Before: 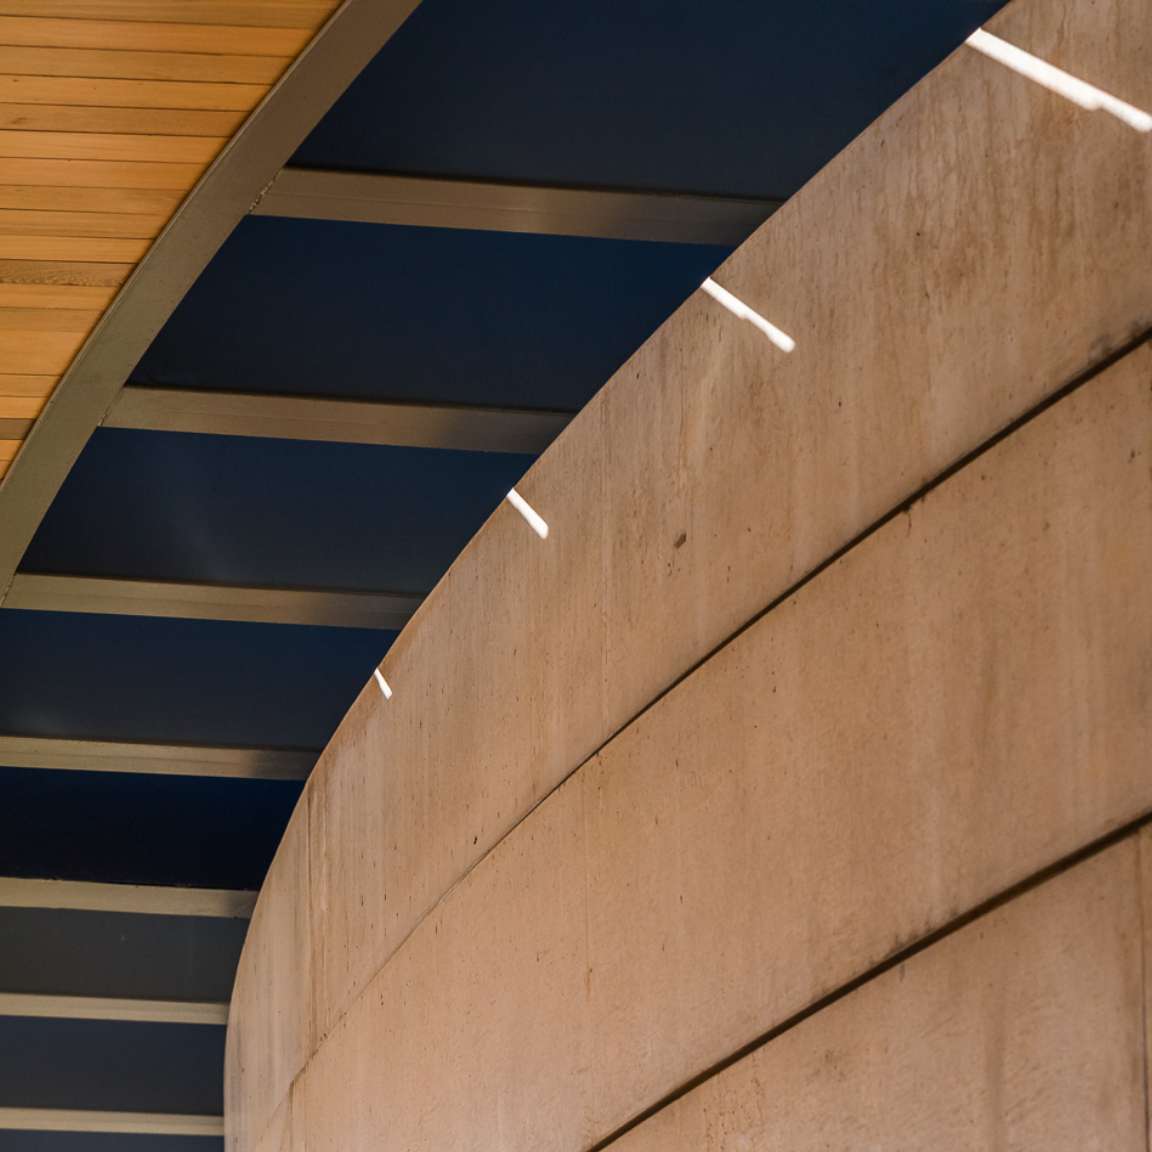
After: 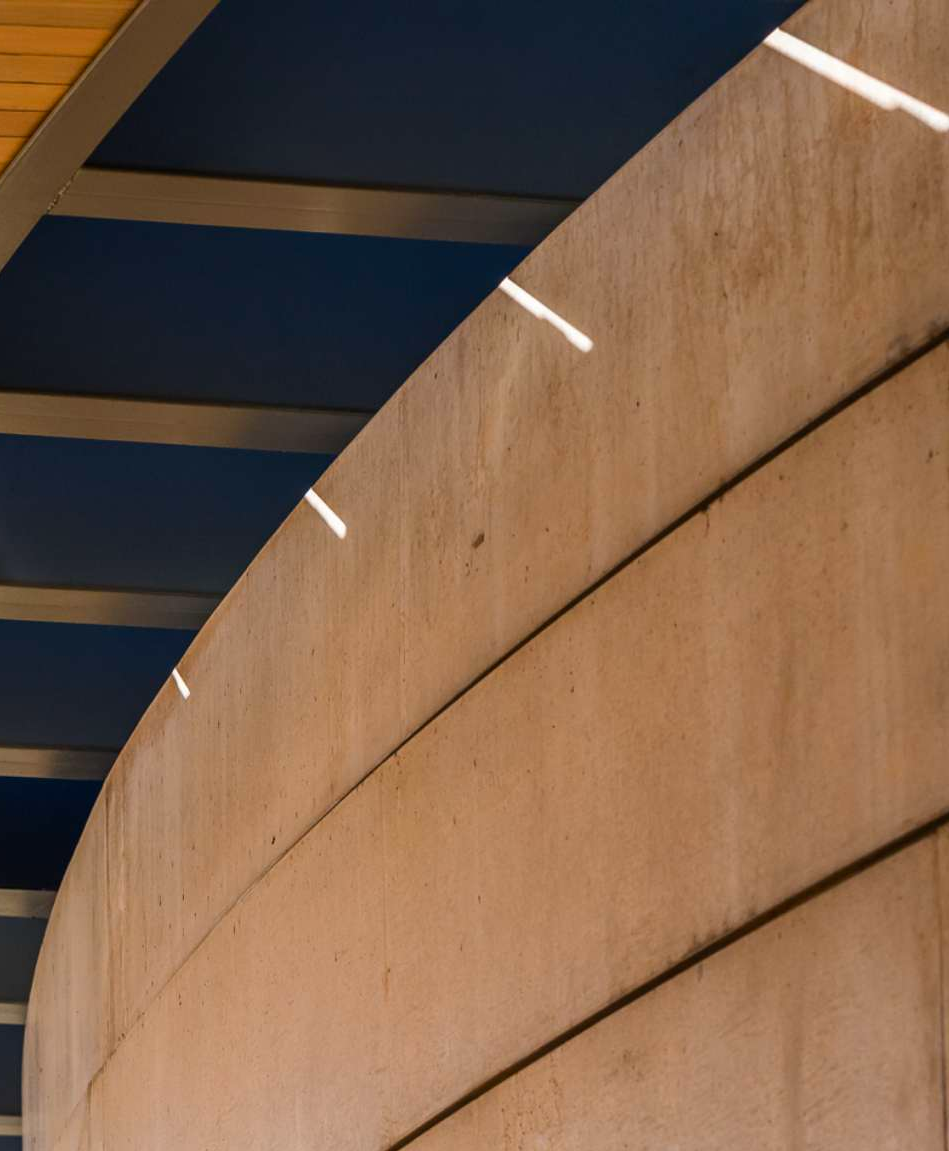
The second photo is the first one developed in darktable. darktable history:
contrast brightness saturation: saturation 0.13
crop: left 17.582%, bottom 0.031%
